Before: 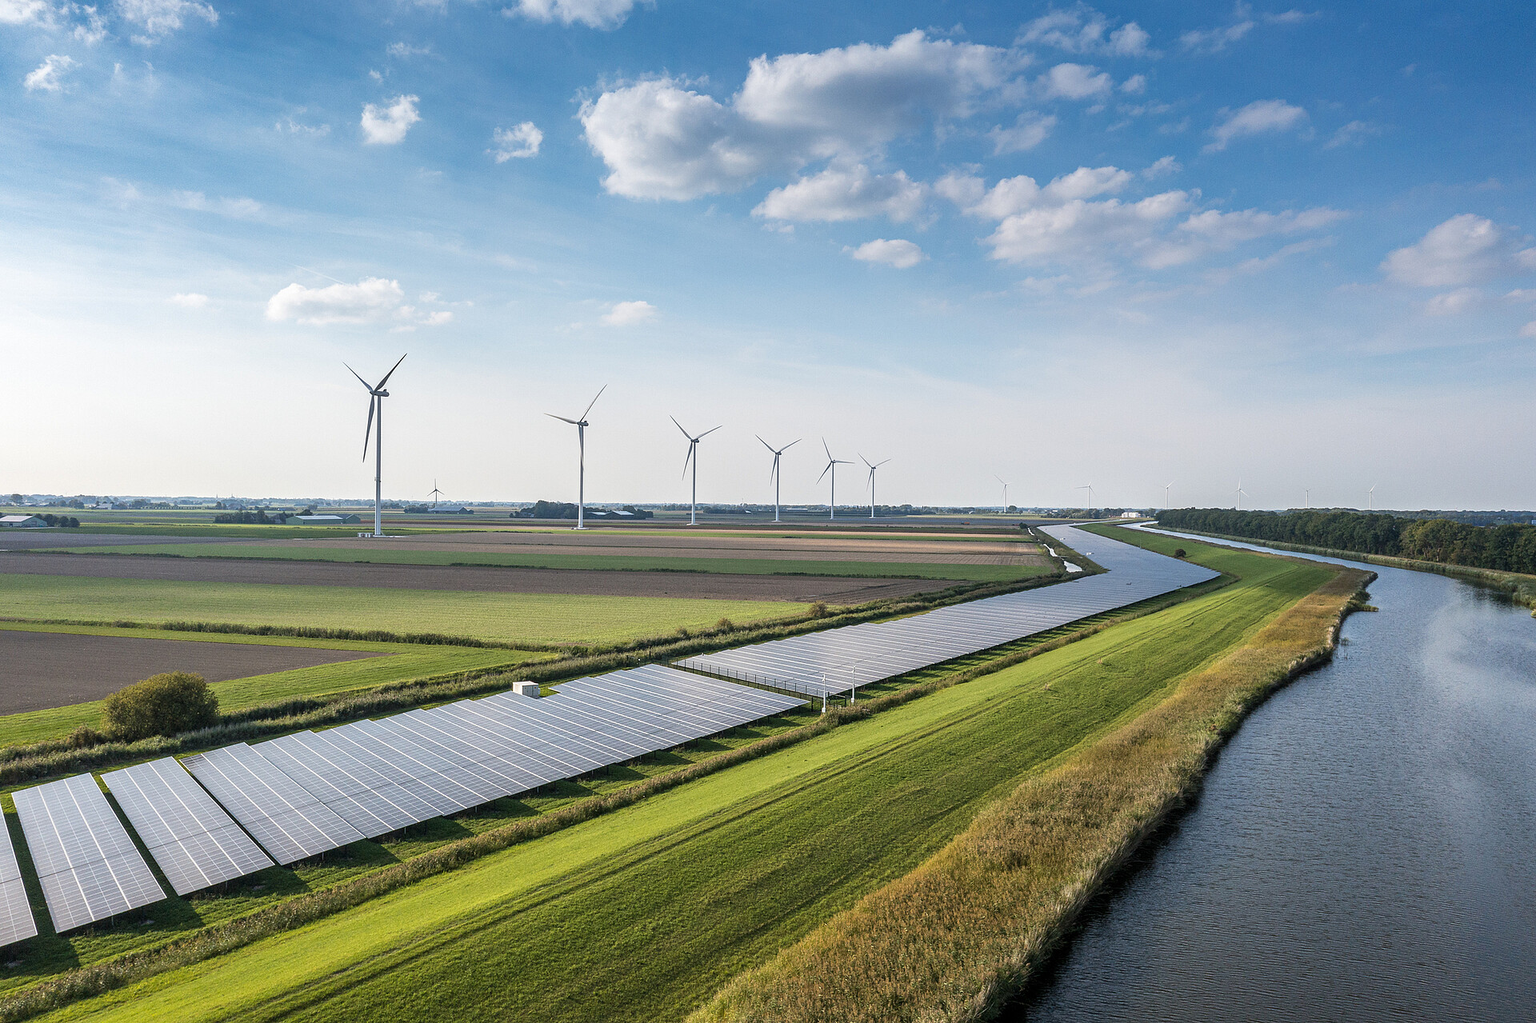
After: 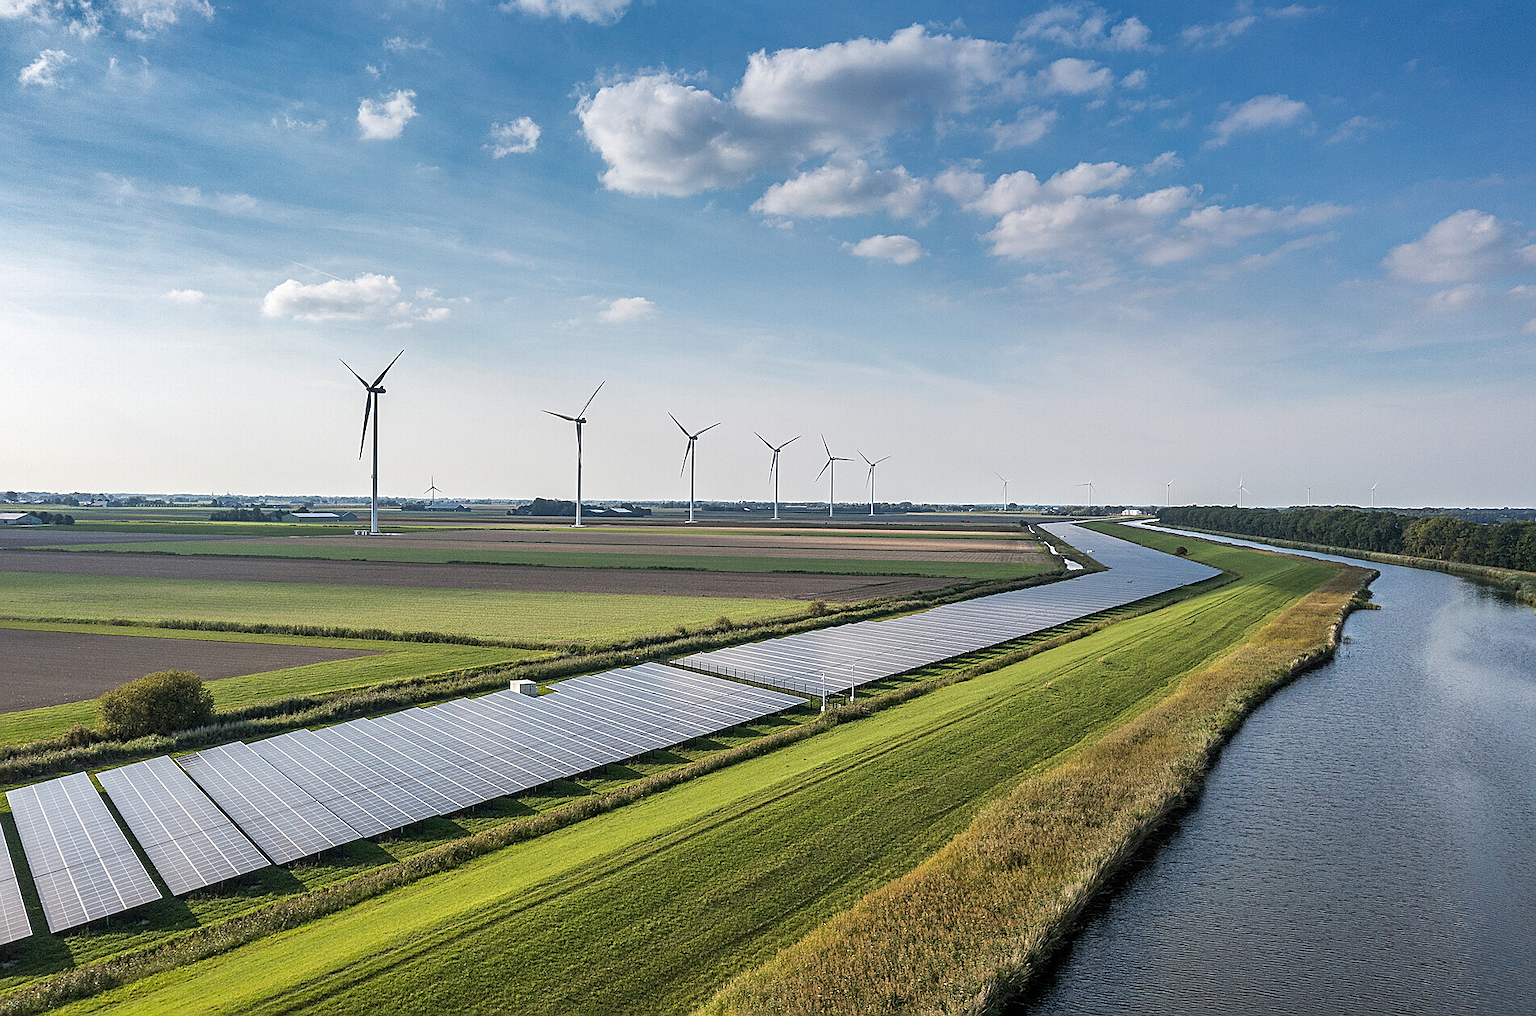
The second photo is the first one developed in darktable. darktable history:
shadows and highlights: low approximation 0.01, soften with gaussian
crop: left 0.416%, top 0.568%, right 0.127%, bottom 0.629%
sharpen: on, module defaults
